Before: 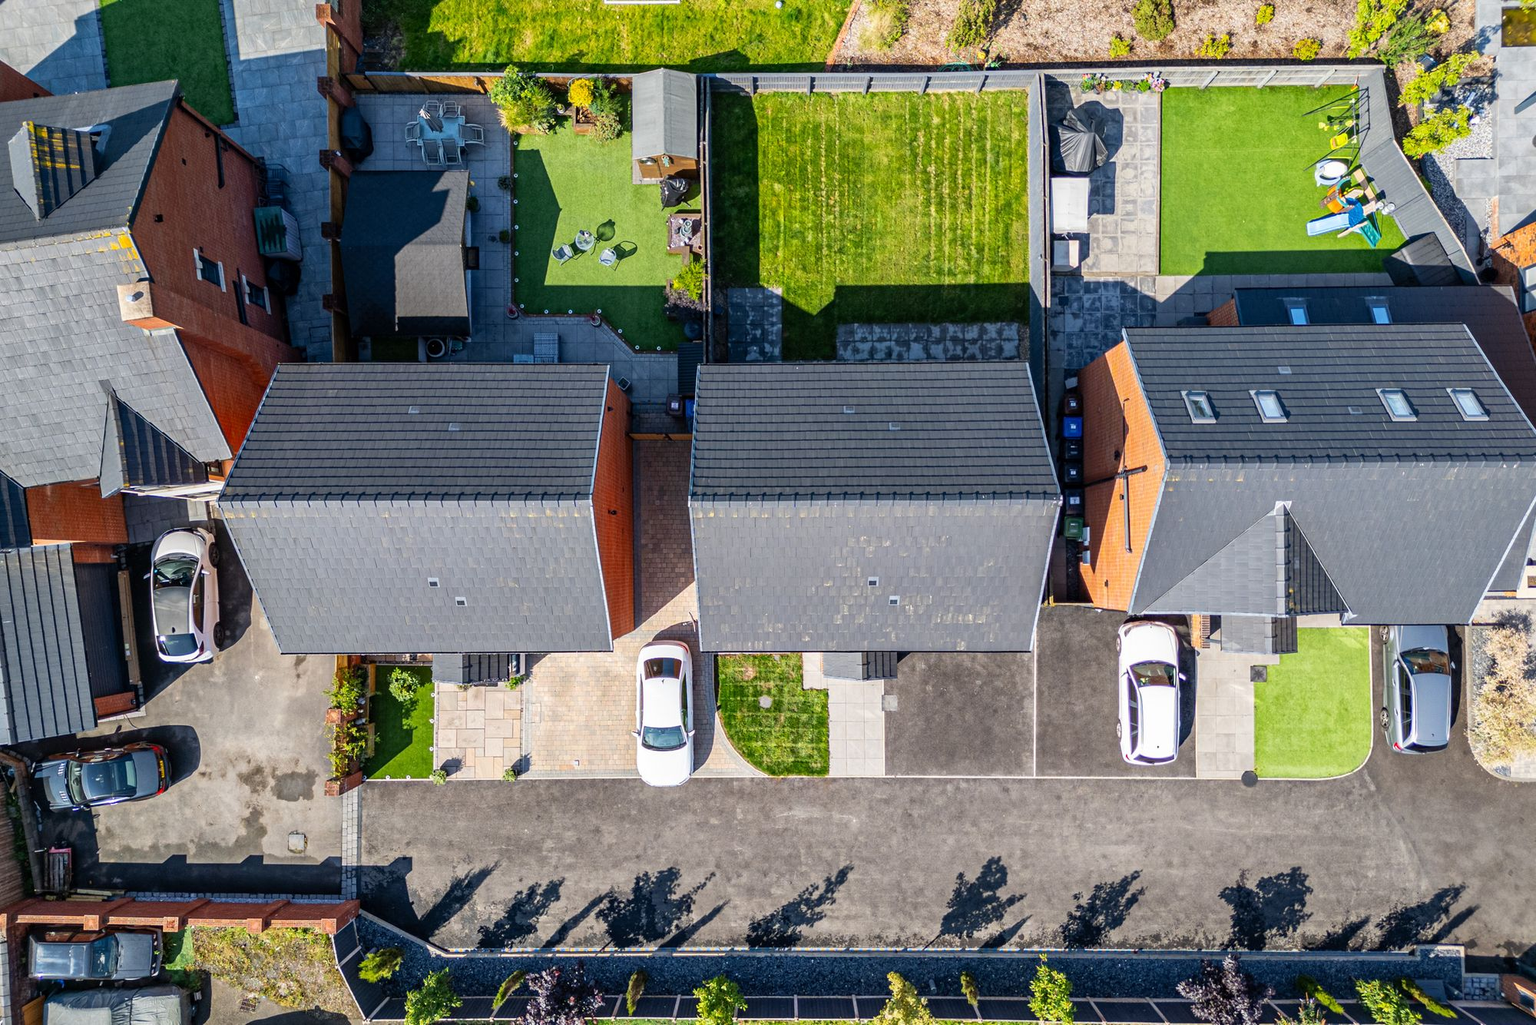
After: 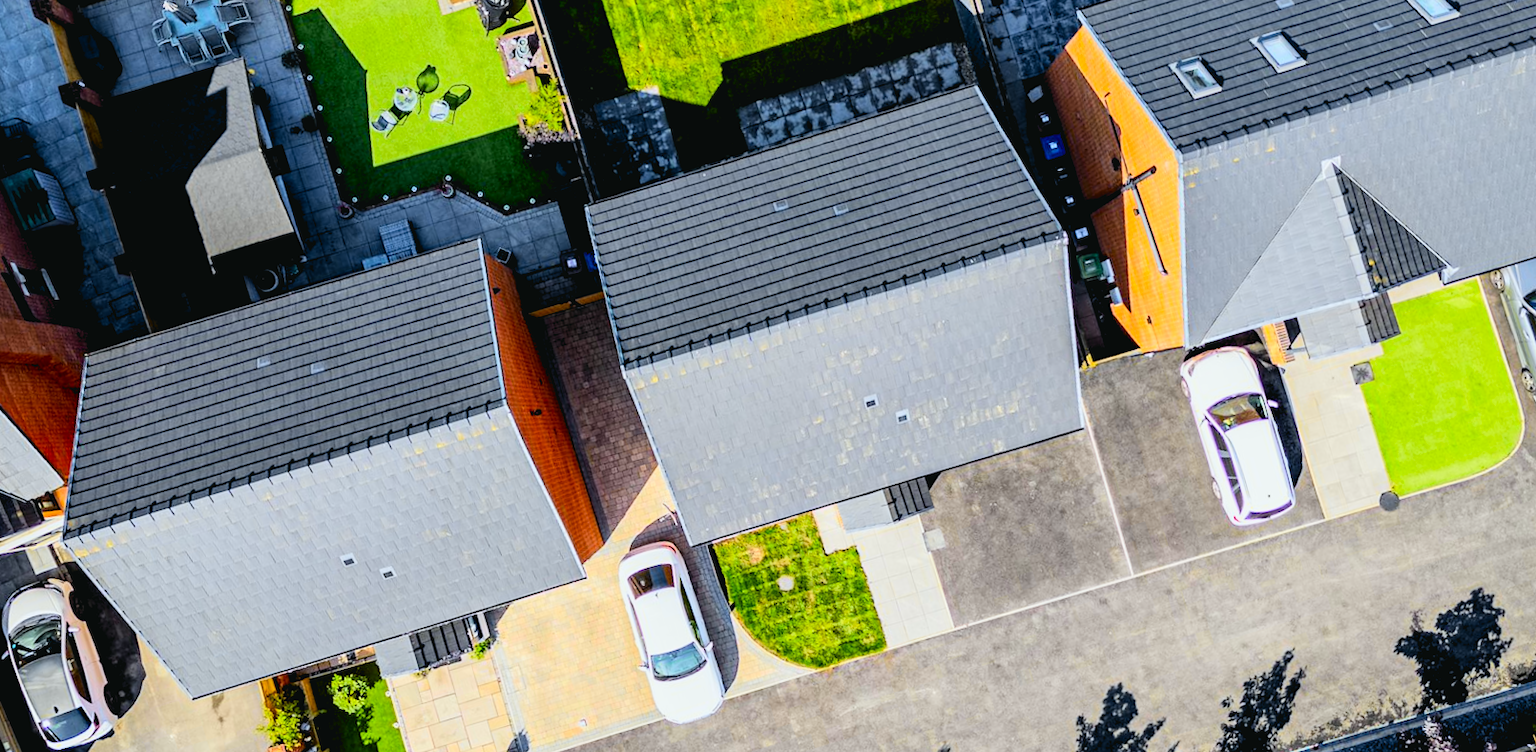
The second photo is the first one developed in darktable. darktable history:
rgb levels: levels [[0.013, 0.434, 0.89], [0, 0.5, 1], [0, 0.5, 1]]
color balance rgb: perceptual saturation grading › global saturation 25%, global vibrance 10%
tone equalizer: on, module defaults
crop and rotate: angle 1.96°, left 5.673%, top 5.673%
rotate and perspective: rotation -14.8°, crop left 0.1, crop right 0.903, crop top 0.25, crop bottom 0.748
tone curve: curves: ch0 [(0, 0.03) (0.113, 0.087) (0.207, 0.184) (0.515, 0.612) (0.712, 0.793) (1, 0.946)]; ch1 [(0, 0) (0.172, 0.123) (0.317, 0.279) (0.407, 0.401) (0.476, 0.482) (0.505, 0.499) (0.534, 0.534) (0.632, 0.645) (0.726, 0.745) (1, 1)]; ch2 [(0, 0) (0.411, 0.424) (0.505, 0.505) (0.521, 0.524) (0.541, 0.569) (0.65, 0.699) (1, 1)], color space Lab, independent channels, preserve colors none
white balance: red 0.978, blue 0.999
